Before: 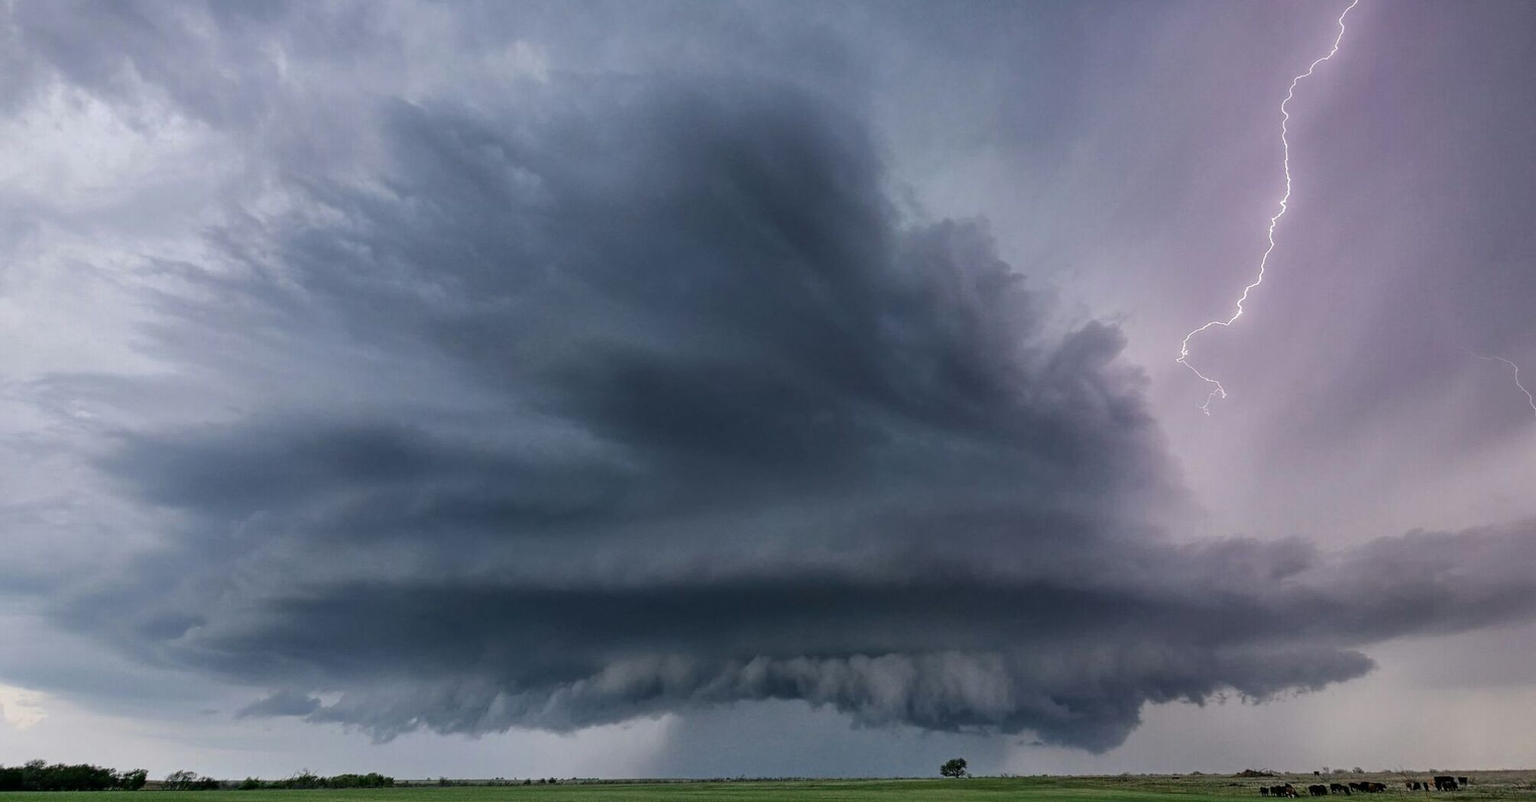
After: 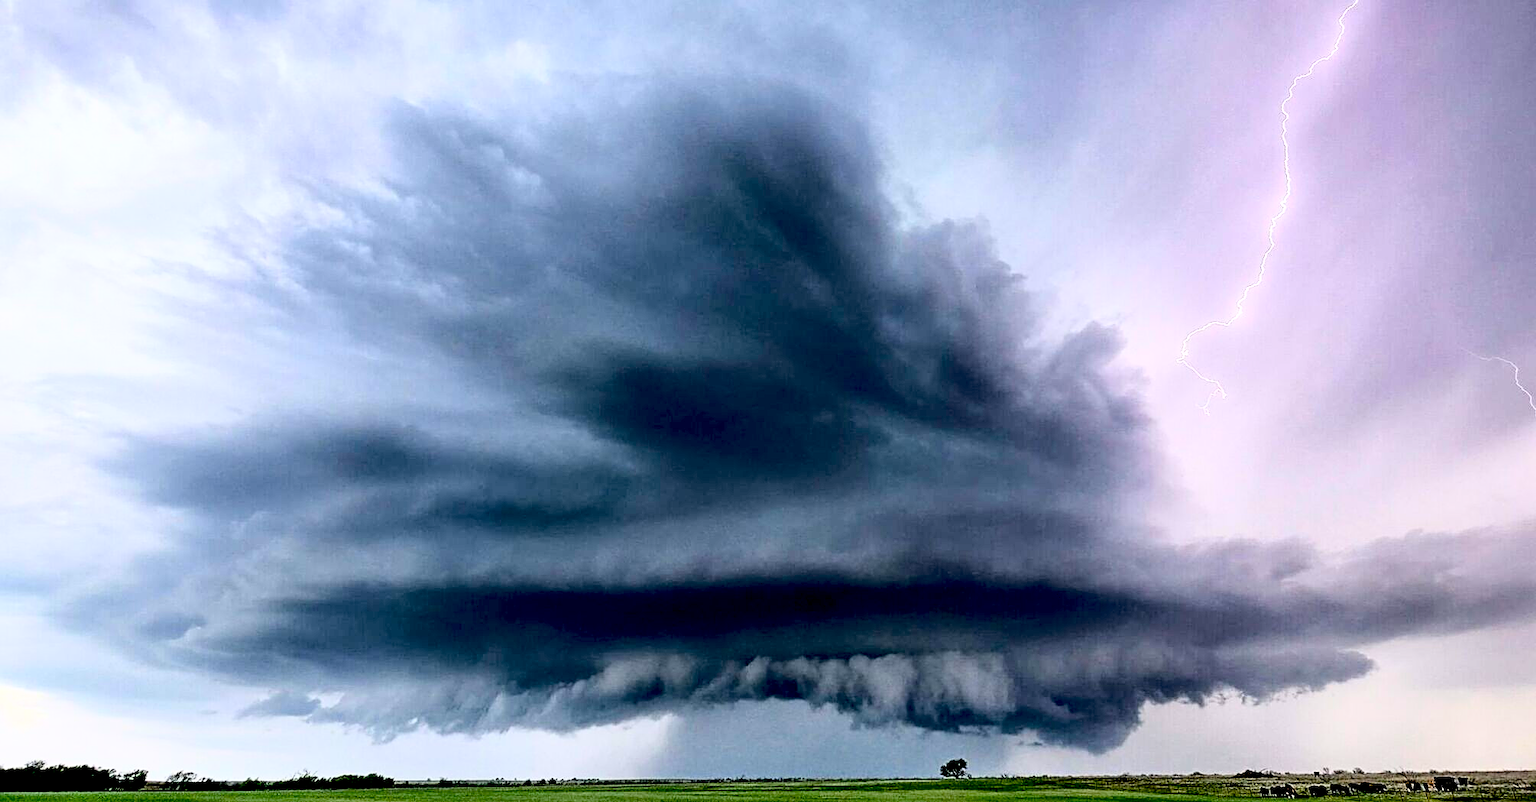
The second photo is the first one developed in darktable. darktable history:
sharpen: on, module defaults
base curve: curves: ch0 [(0, 0) (0.026, 0.03) (0.109, 0.232) (0.351, 0.748) (0.669, 0.968) (1, 1)]
exposure: black level correction 0.032, exposure 0.312 EV, compensate exposure bias true, compensate highlight preservation false
